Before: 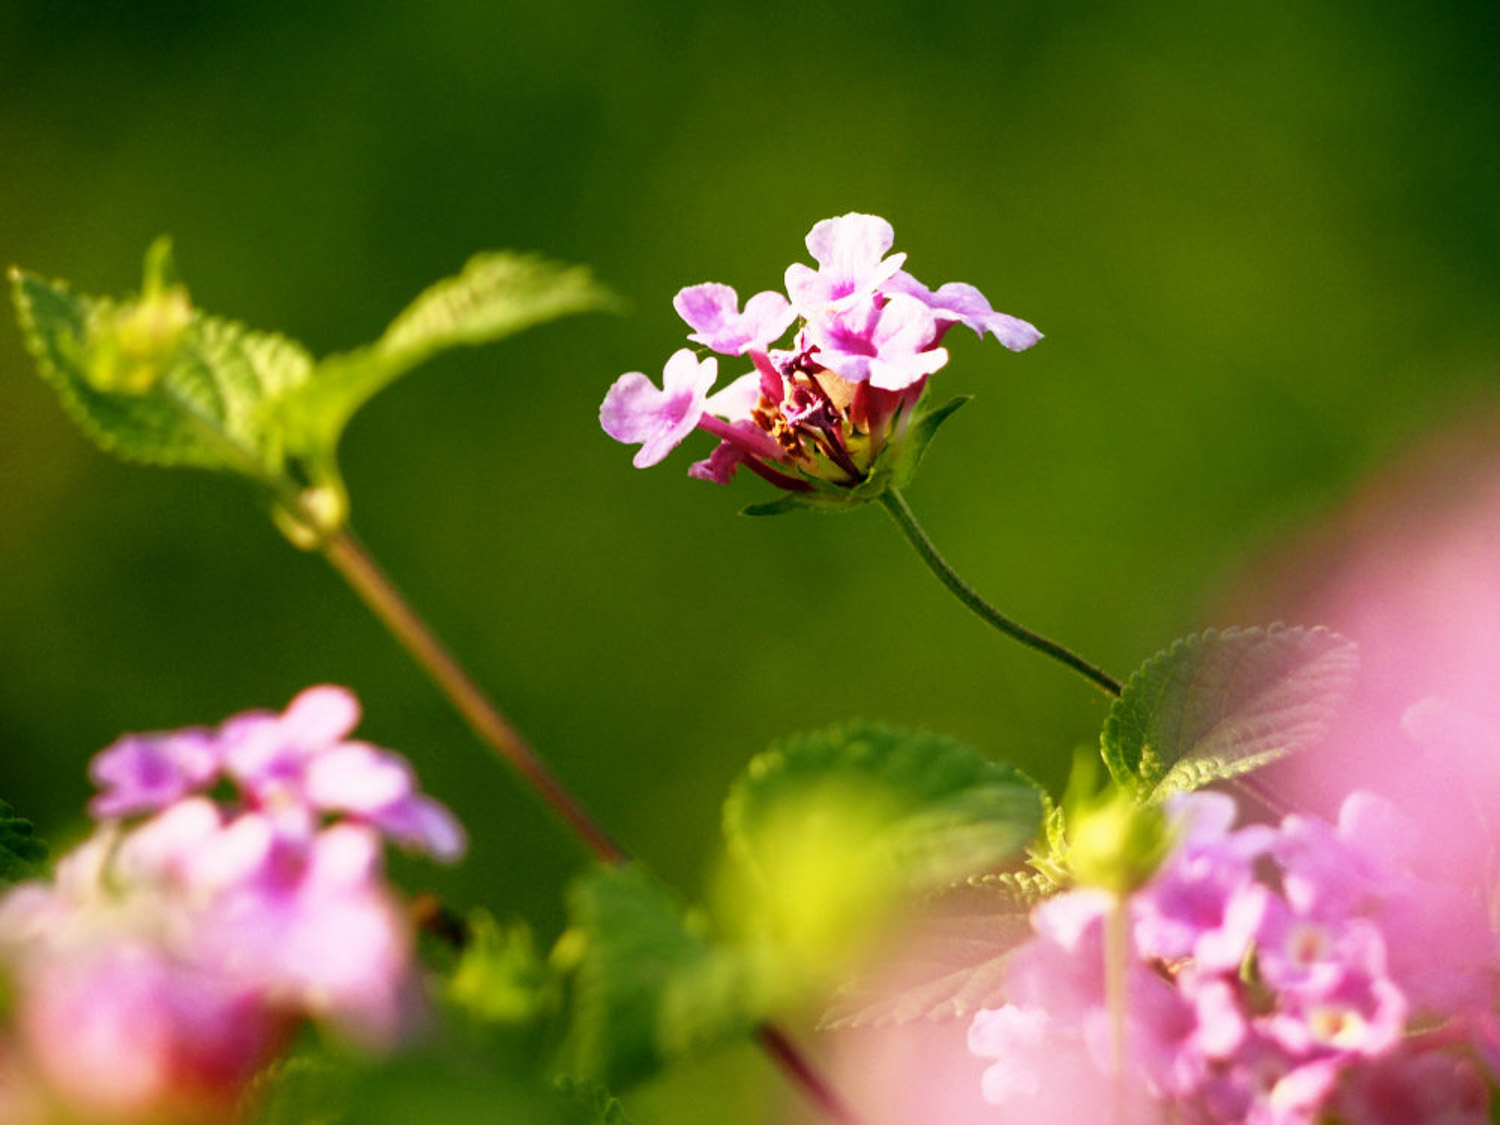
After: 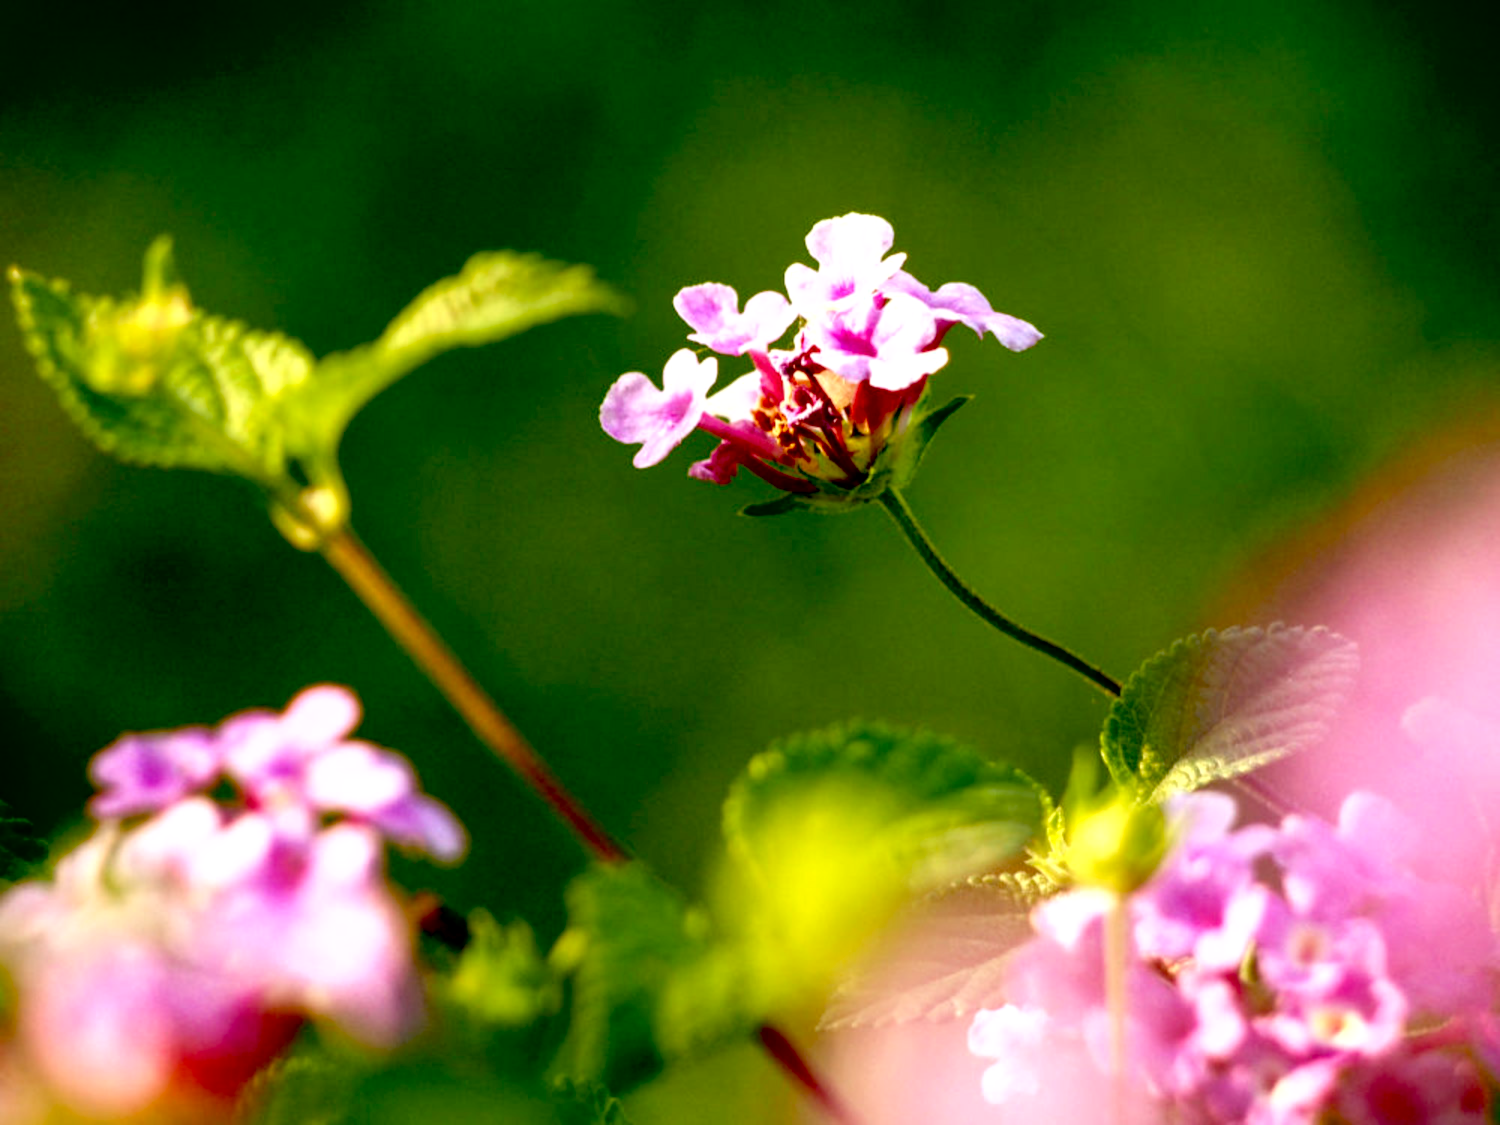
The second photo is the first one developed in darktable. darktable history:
exposure: black level correction 0.031, exposure 0.304 EV, compensate highlight preservation false
lowpass: radius 0.5, unbound 0
local contrast: highlights 100%, shadows 100%, detail 120%, midtone range 0.2
